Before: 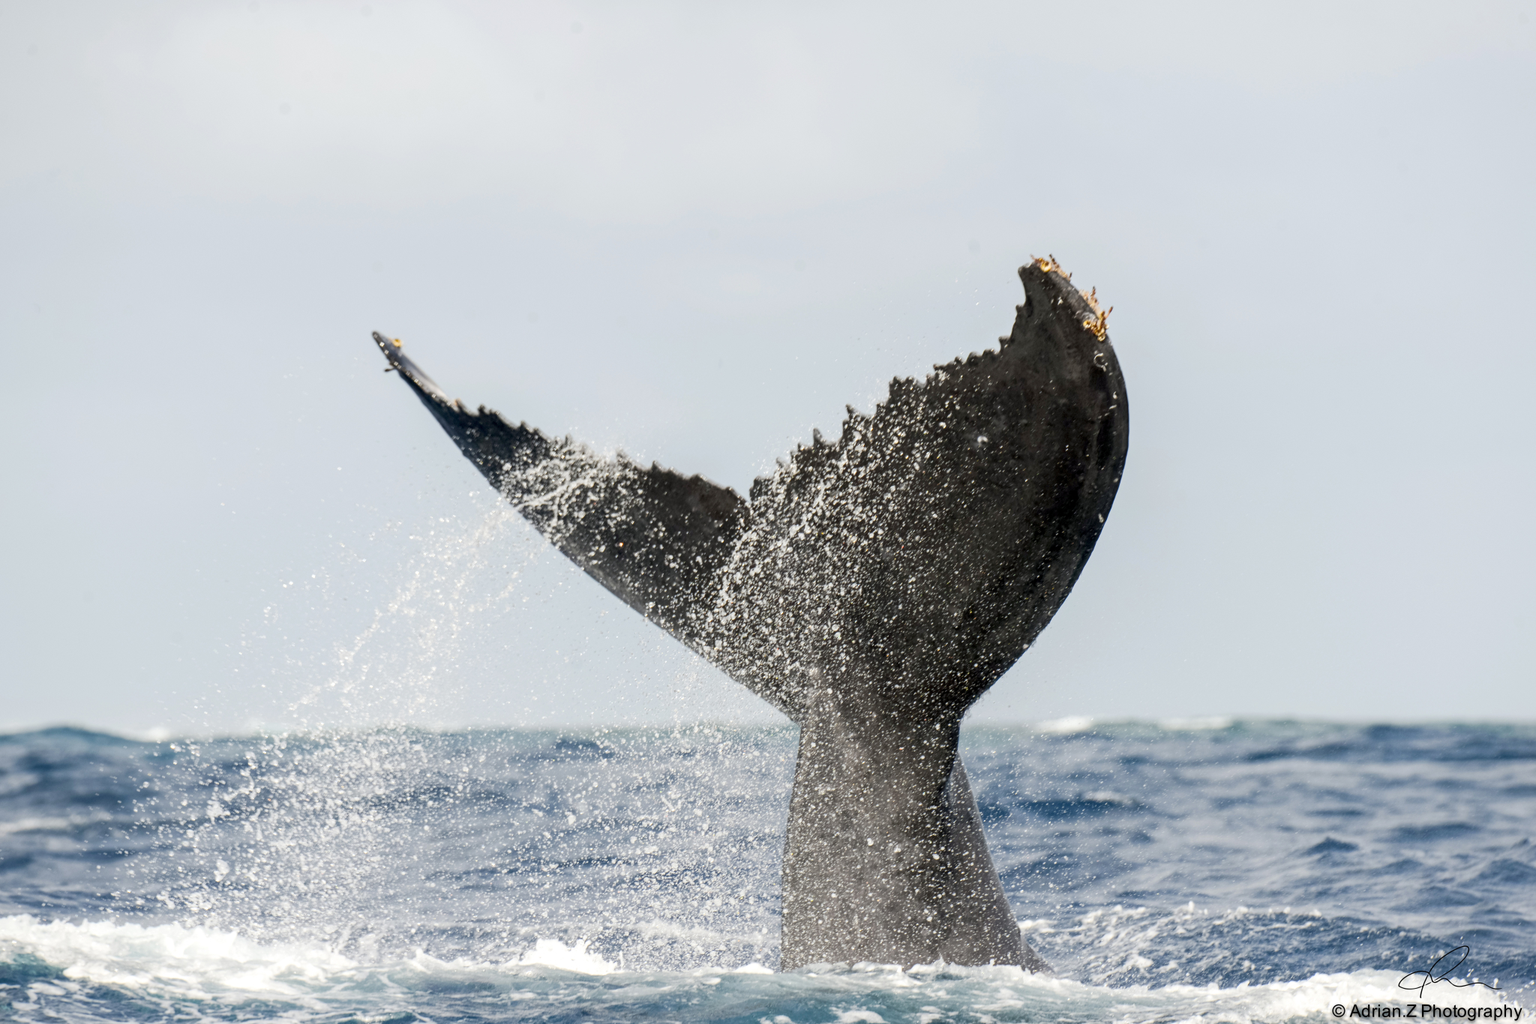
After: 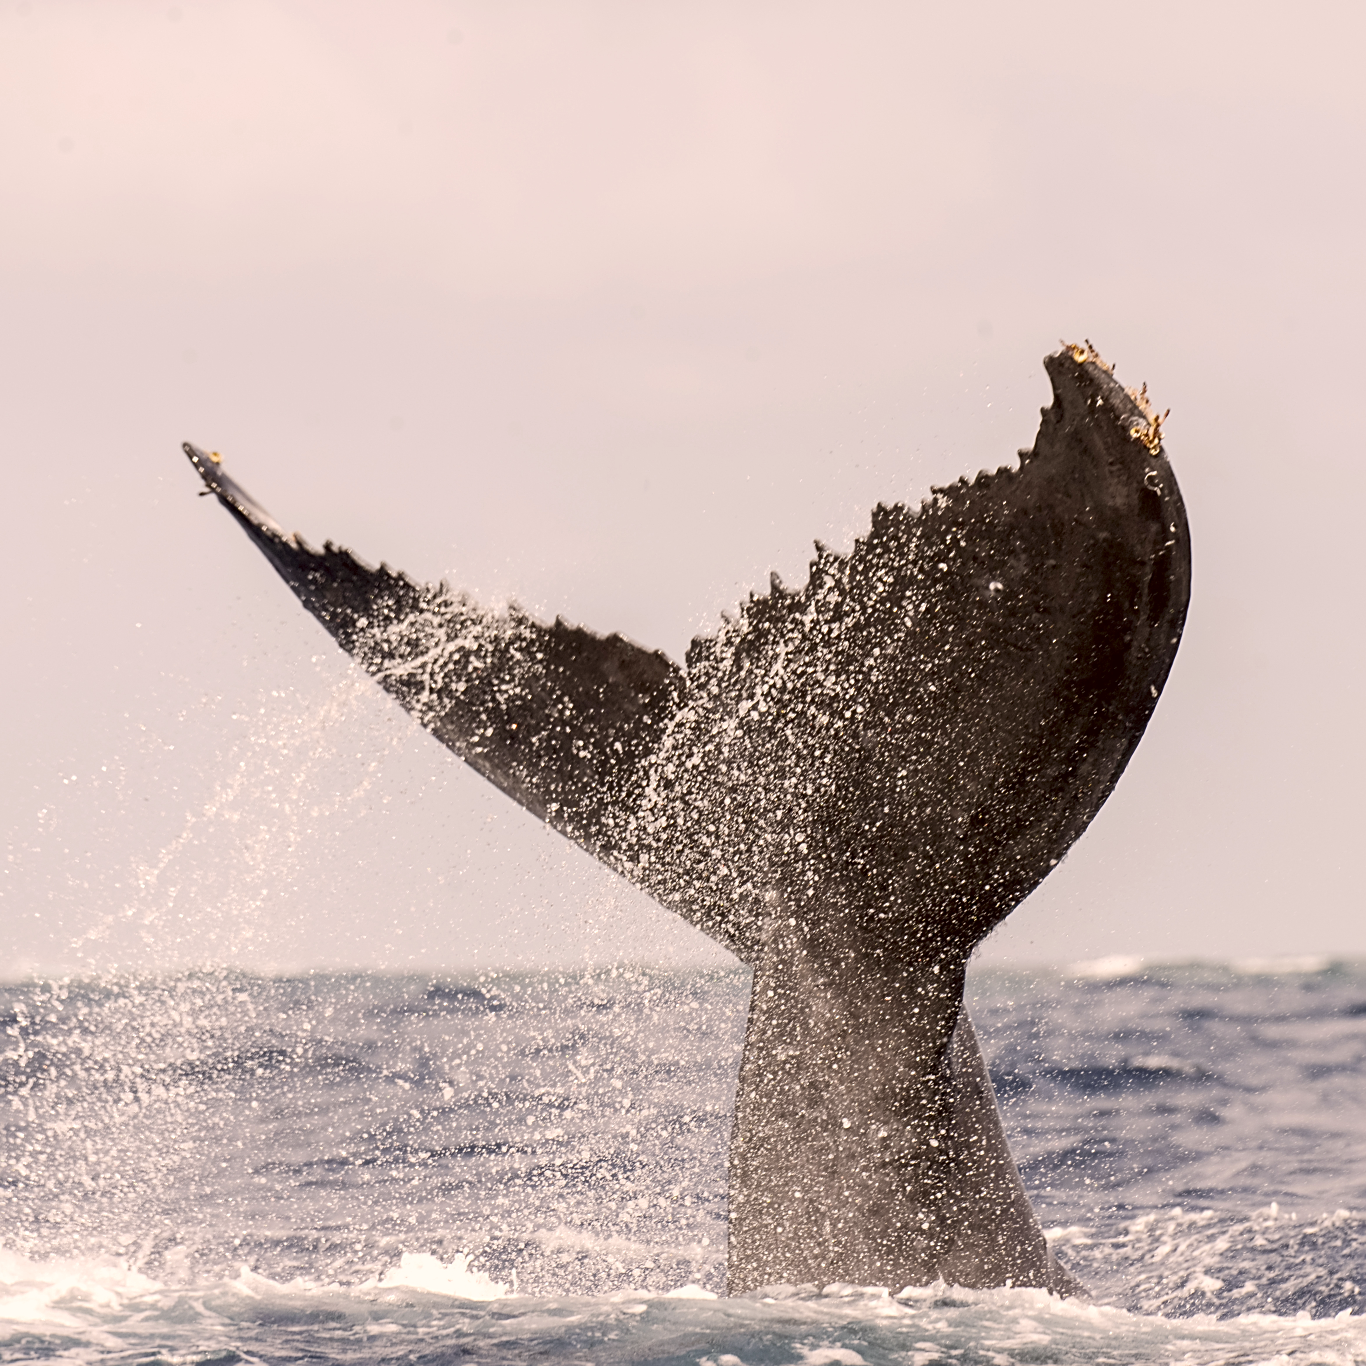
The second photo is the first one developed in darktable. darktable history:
sharpen: on, module defaults
color correction: highlights a* 10.17, highlights b* 9.65, shadows a* 8.24, shadows b* 7.9, saturation 0.791
tone equalizer: edges refinement/feathering 500, mask exposure compensation -1.57 EV, preserve details no
crop and rotate: left 15.368%, right 17.919%
